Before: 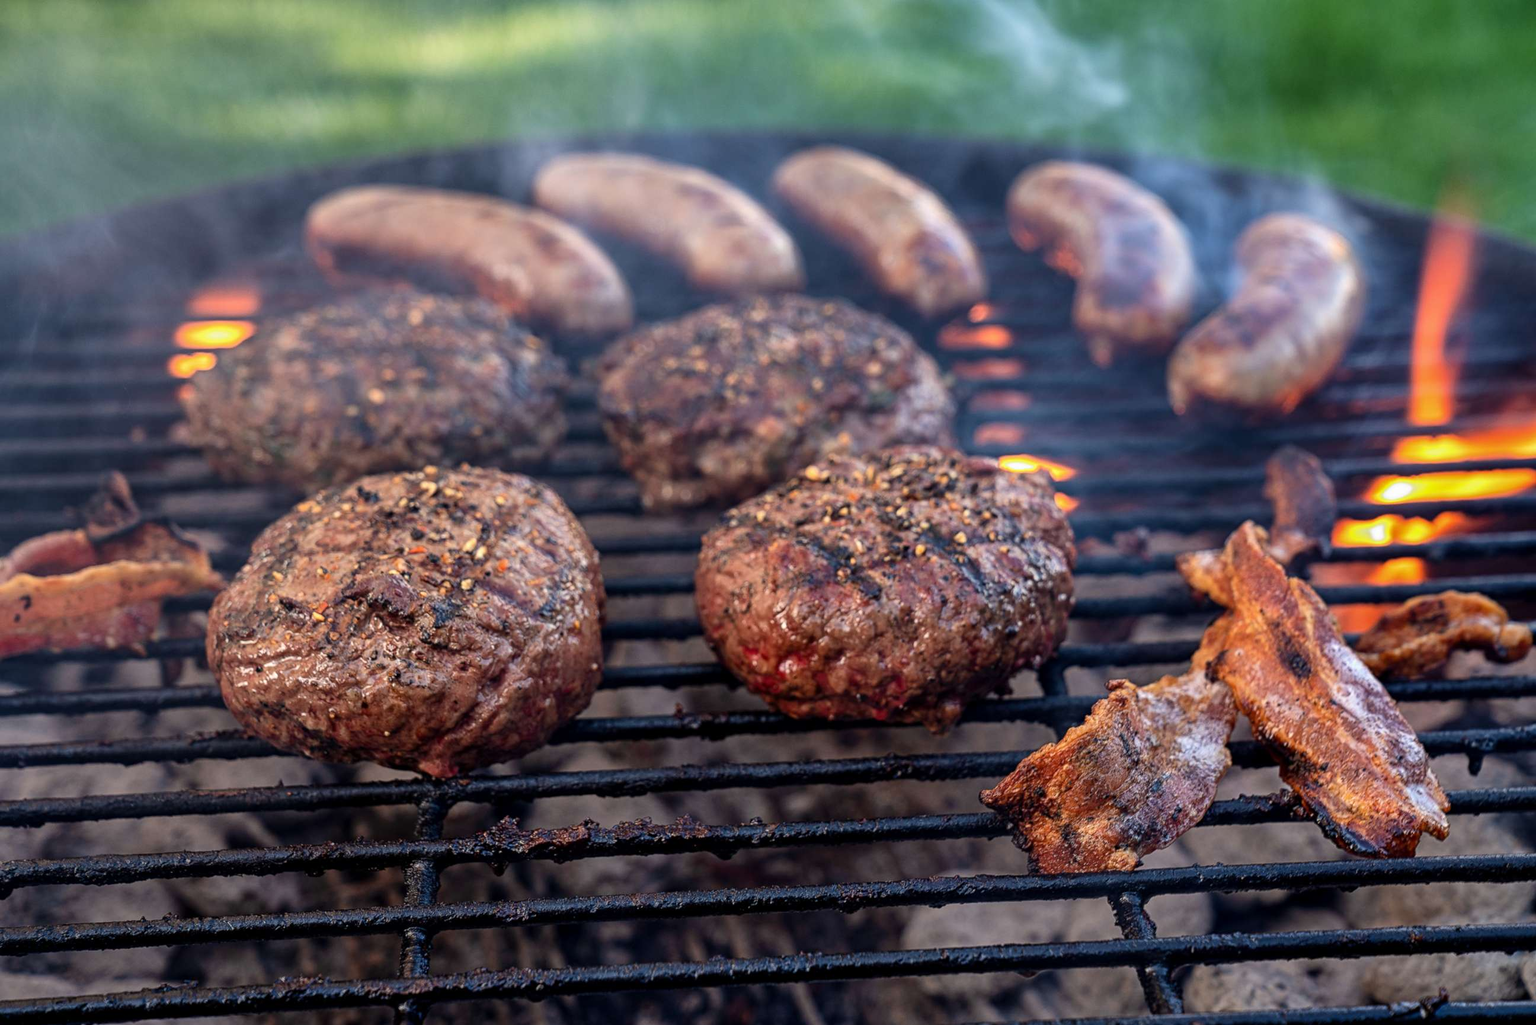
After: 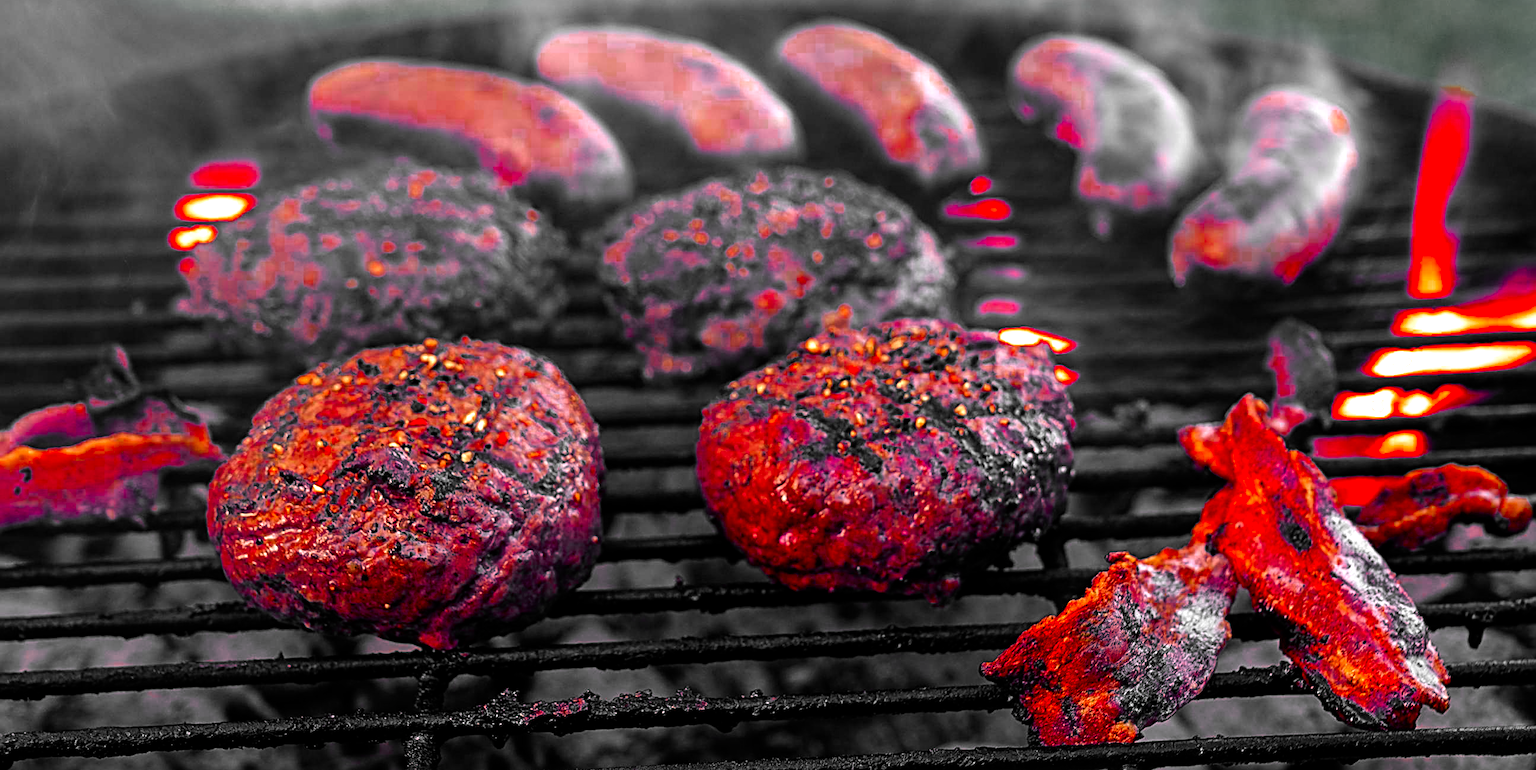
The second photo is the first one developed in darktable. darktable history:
crop and rotate: top 12.444%, bottom 12.315%
color correction: highlights a* 1.69, highlights b* -1.72, saturation 2.46
sharpen: radius 3.119
color balance rgb: shadows lift › luminance -41.082%, shadows lift › chroma 14.397%, shadows lift › hue 259.48°, highlights gain › chroma 0.893%, highlights gain › hue 25.73°, perceptual saturation grading › global saturation 20%, perceptual saturation grading › highlights -49.657%, perceptual saturation grading › shadows 25.384%, global vibrance 24.973%, contrast 19.46%
color zones: curves: ch0 [(0, 0.497) (0.096, 0.361) (0.221, 0.538) (0.429, 0.5) (0.571, 0.5) (0.714, 0.5) (0.857, 0.5) (1, 0.497)]; ch1 [(0, 0.5) (0.143, 0.5) (0.257, -0.002) (0.429, 0.04) (0.571, -0.001) (0.714, -0.015) (0.857, 0.024) (1, 0.5)]
